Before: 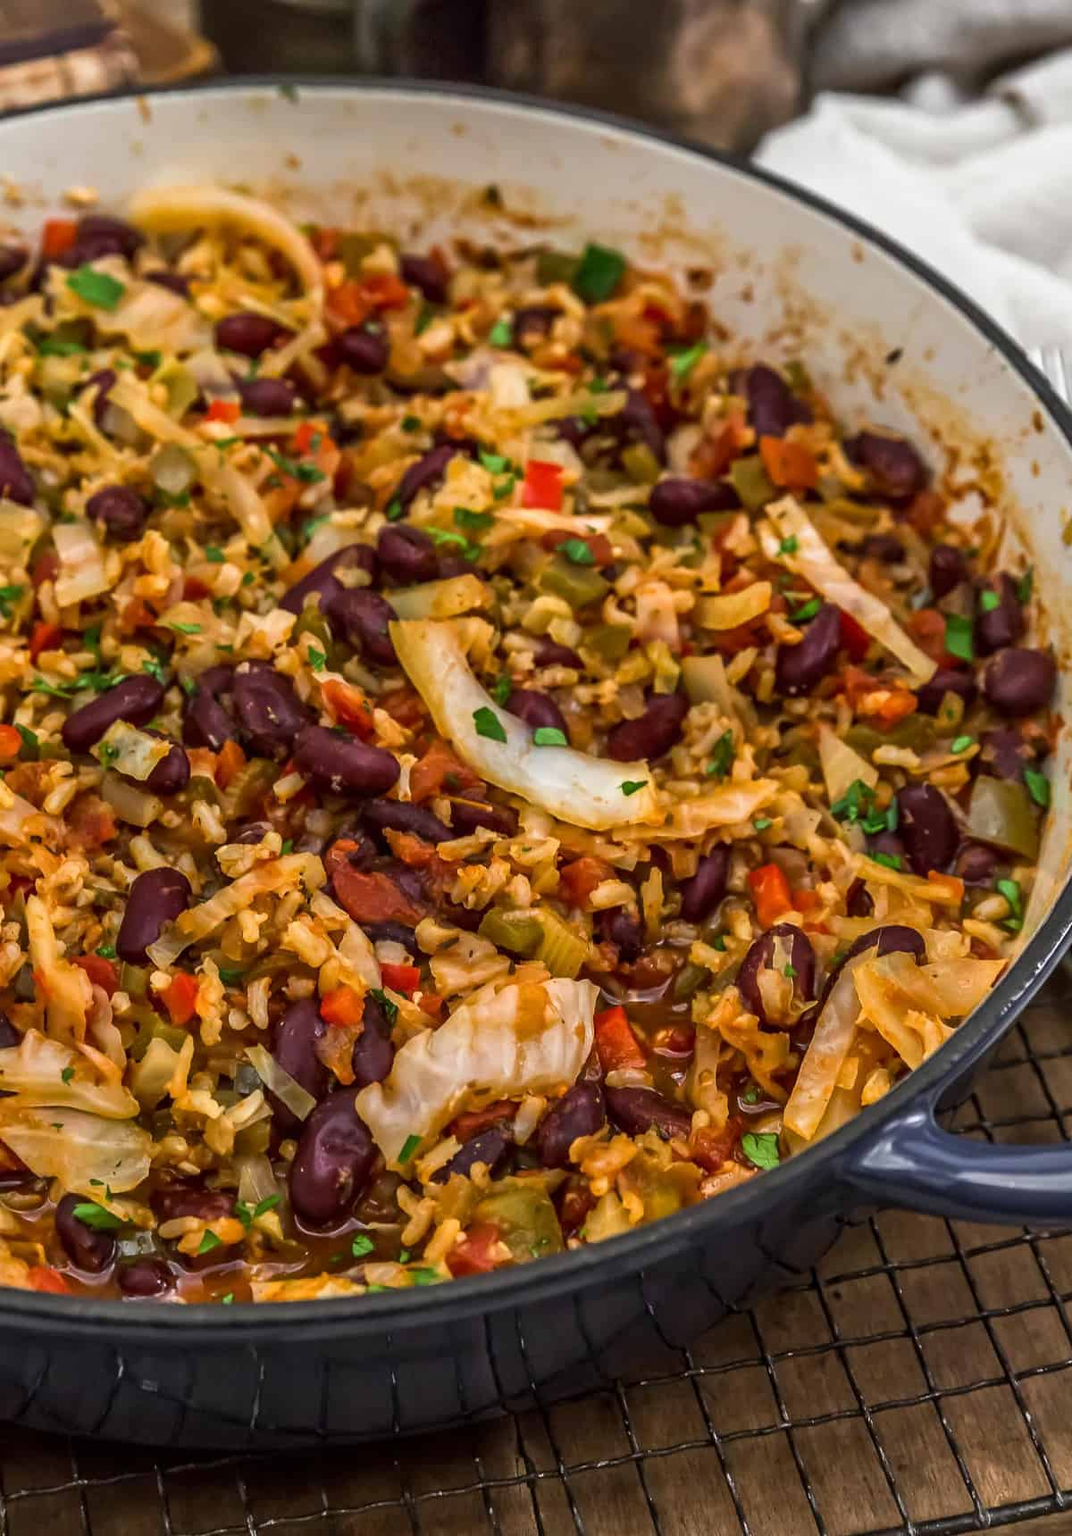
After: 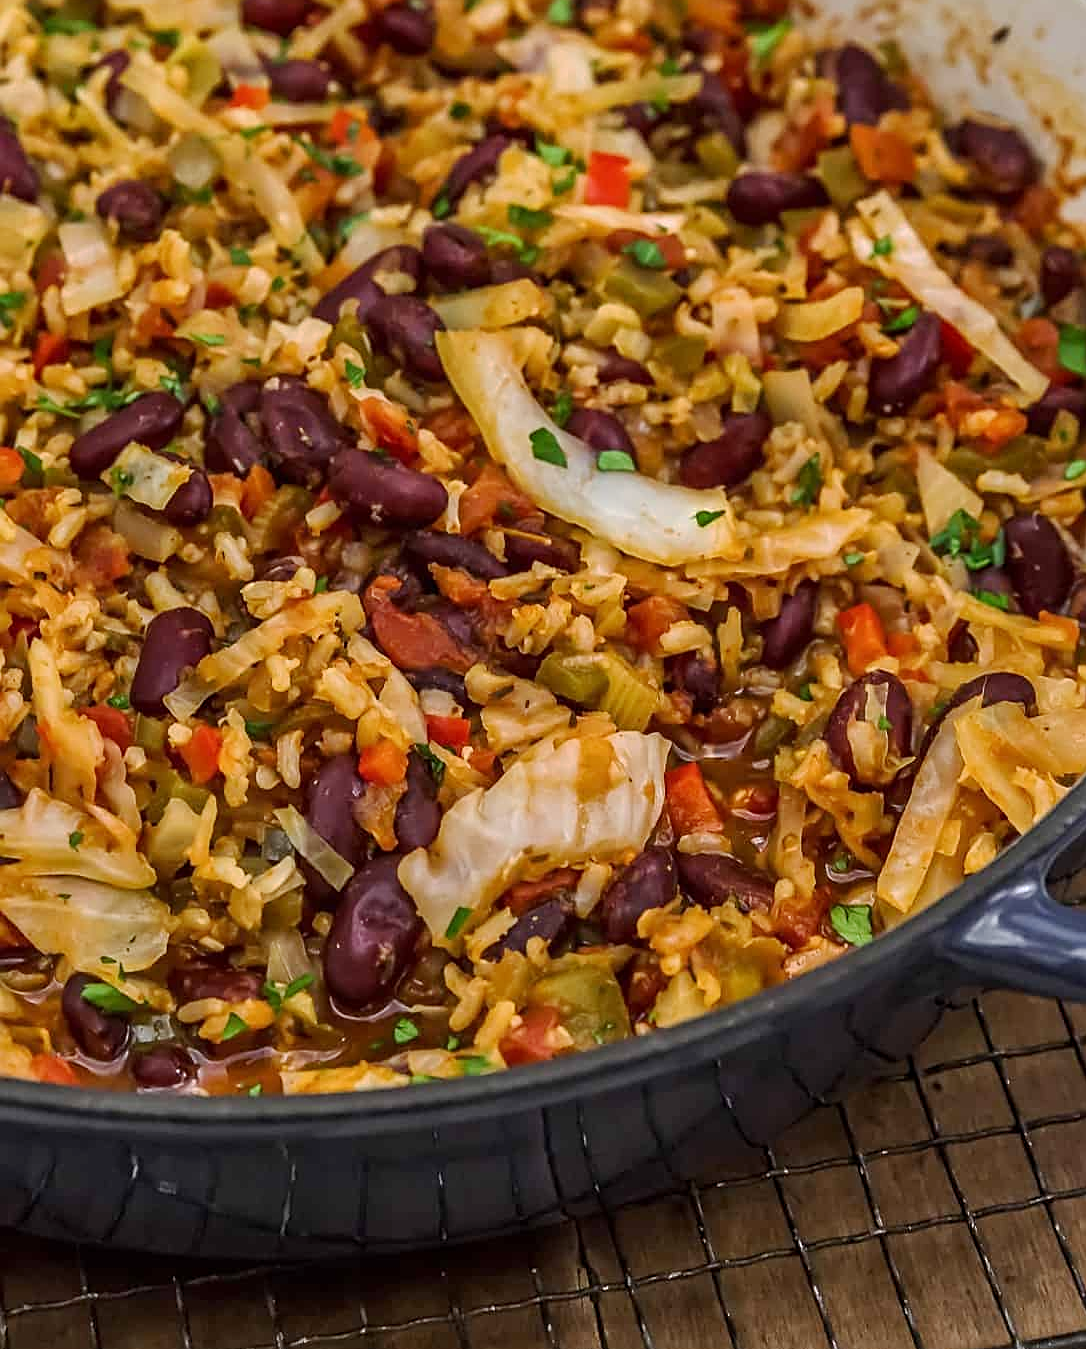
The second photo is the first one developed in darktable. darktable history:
sharpen: amount 0.495
base curve: curves: ch0 [(0, 0) (0.235, 0.266) (0.503, 0.496) (0.786, 0.72) (1, 1)], preserve colors none
crop: top 21.214%, right 9.418%, bottom 0.302%
